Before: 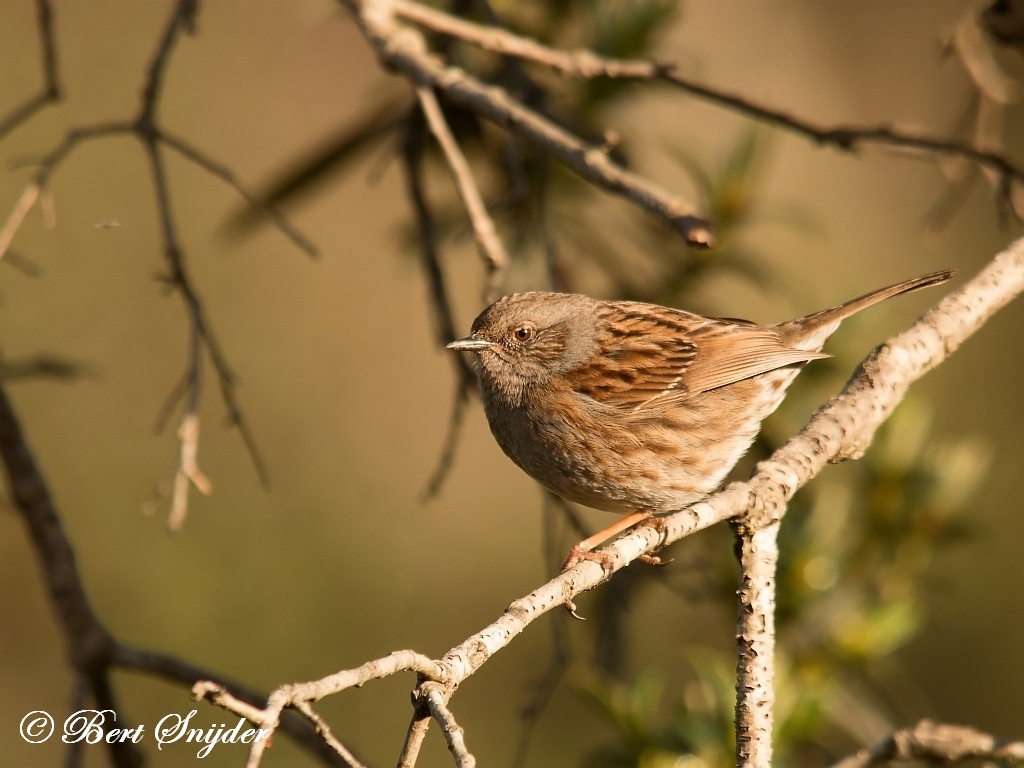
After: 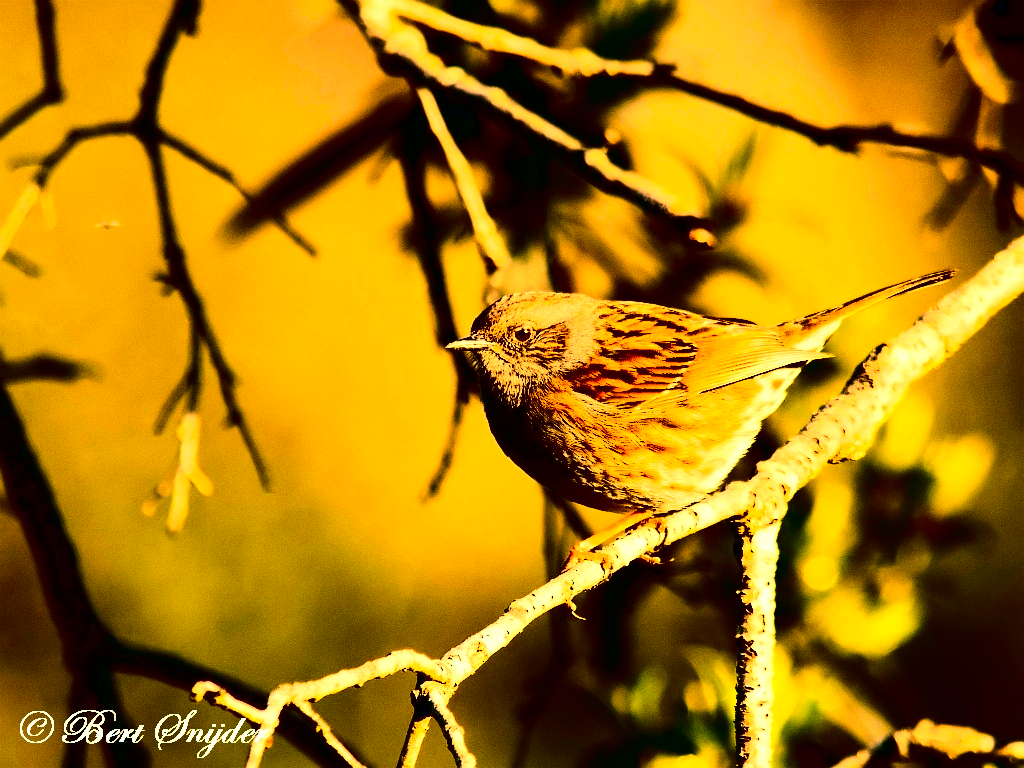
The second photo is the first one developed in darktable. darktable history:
exposure: black level correction -0.005, exposure 1.008 EV, compensate exposure bias true, compensate highlight preservation false
color correction: highlights a* 10.34, highlights b* 14.31, shadows a* -9.69, shadows b* -14.87
contrast brightness saturation: contrast 0.773, brightness -0.995, saturation 0.981
